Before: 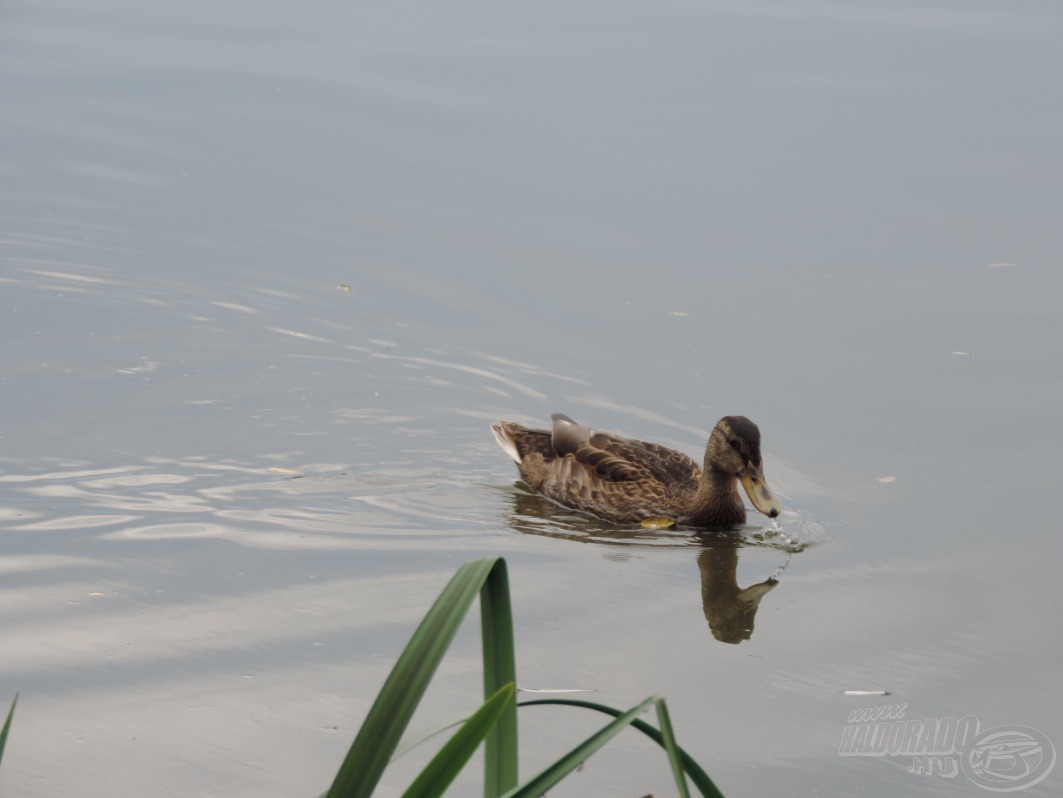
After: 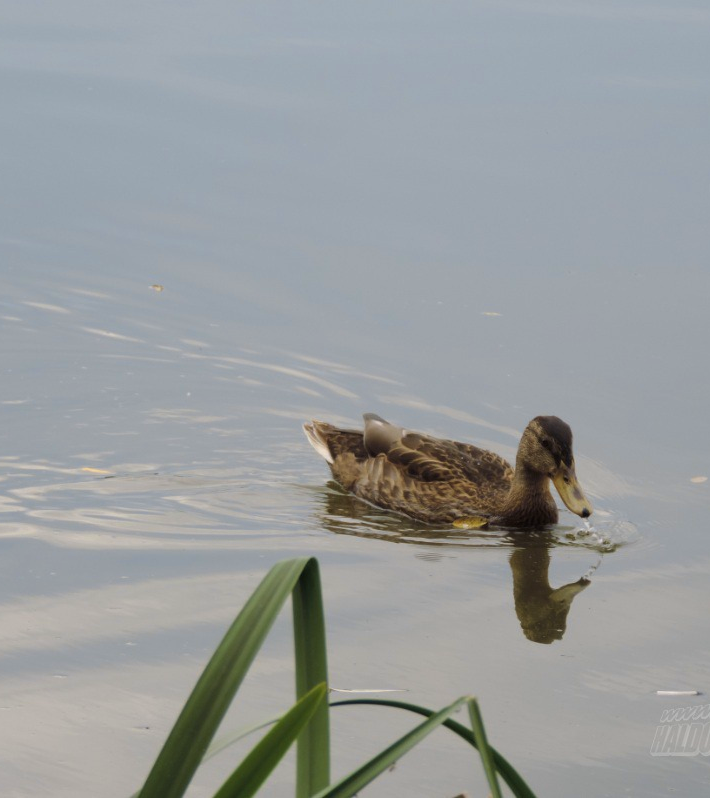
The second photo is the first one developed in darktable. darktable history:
crop and rotate: left 17.732%, right 15.423%
velvia: on, module defaults
color contrast: green-magenta contrast 0.8, blue-yellow contrast 1.1, unbound 0
